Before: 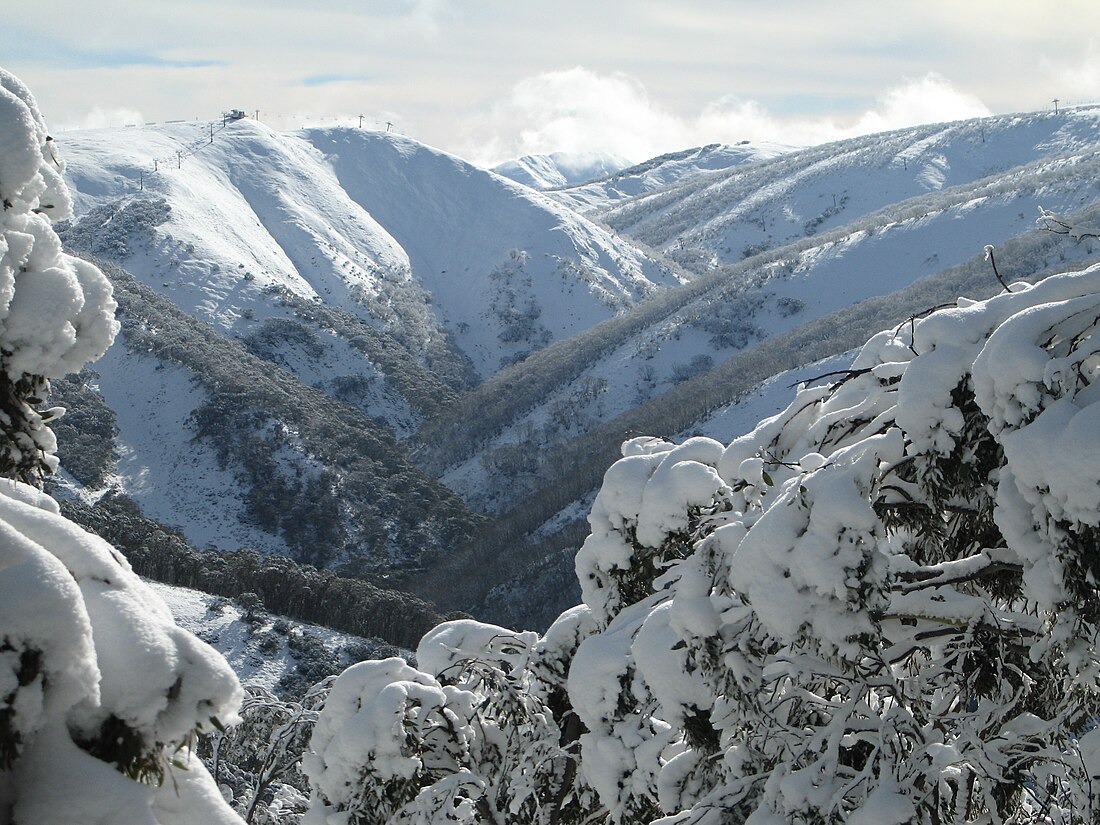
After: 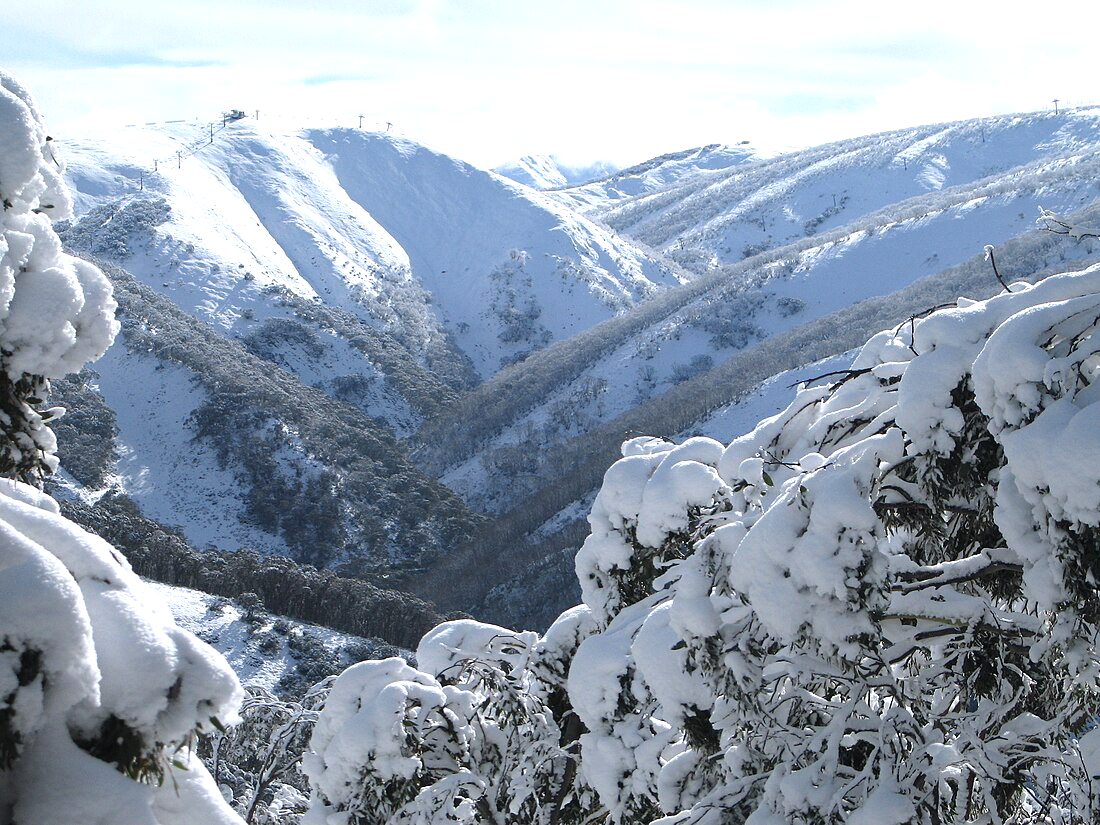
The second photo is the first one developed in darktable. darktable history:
color calibration: illuminant as shot in camera, x 0.358, y 0.373, temperature 4628.91 K
tone equalizer: on, module defaults
exposure: black level correction 0, exposure 0.5 EV, compensate exposure bias true, compensate highlight preservation false
